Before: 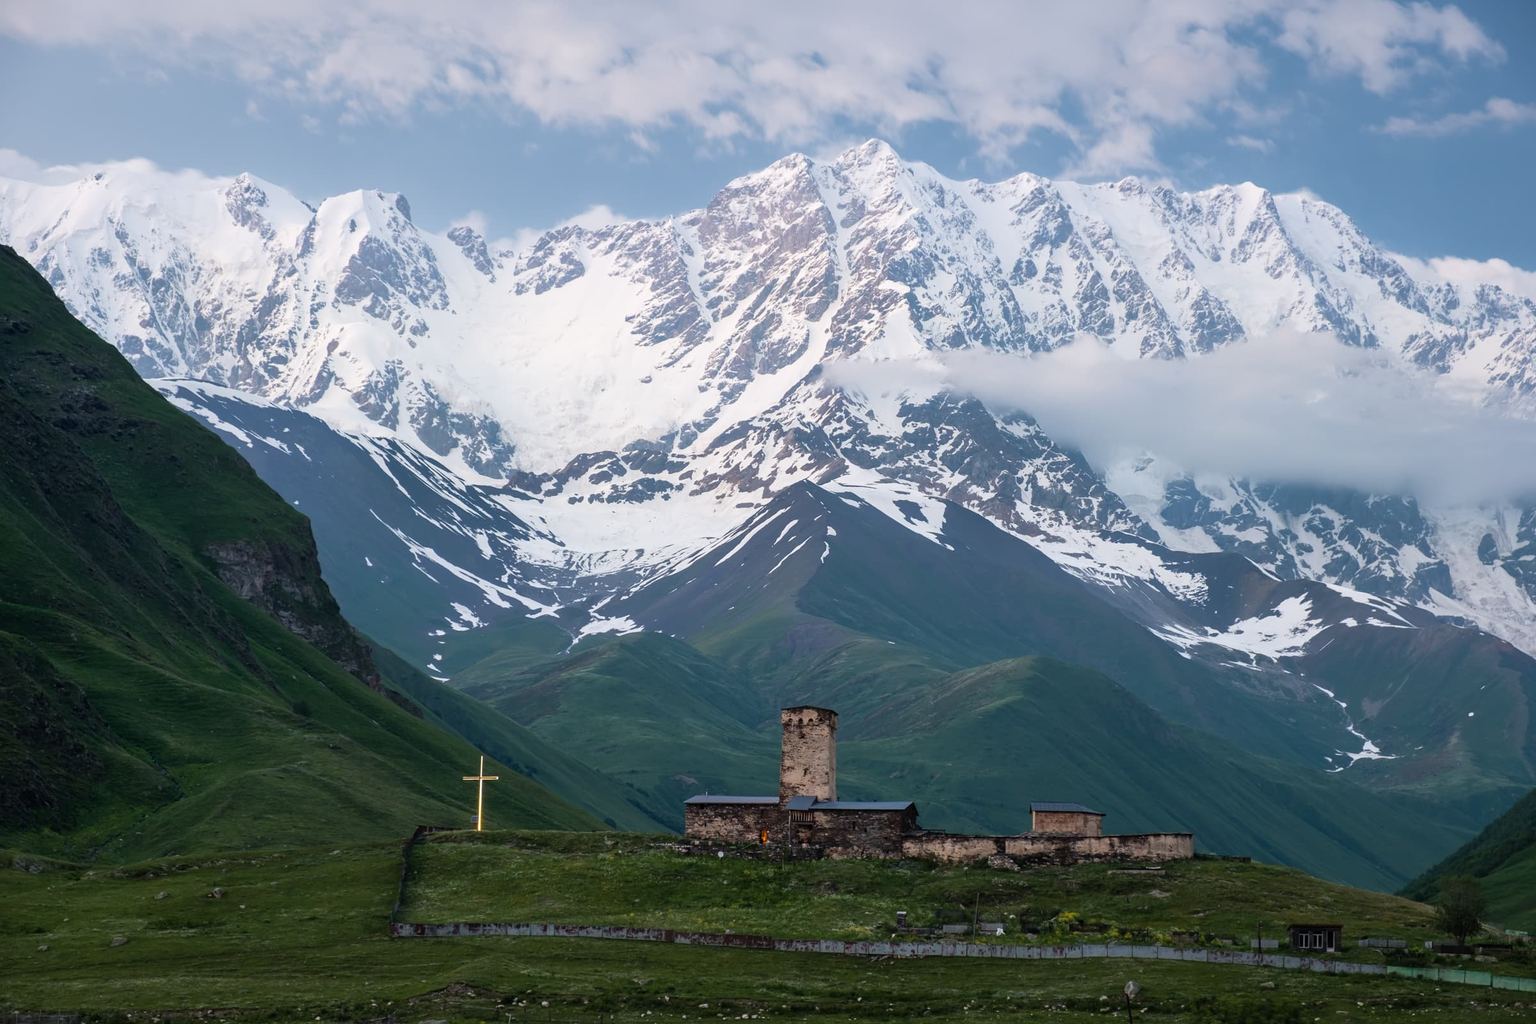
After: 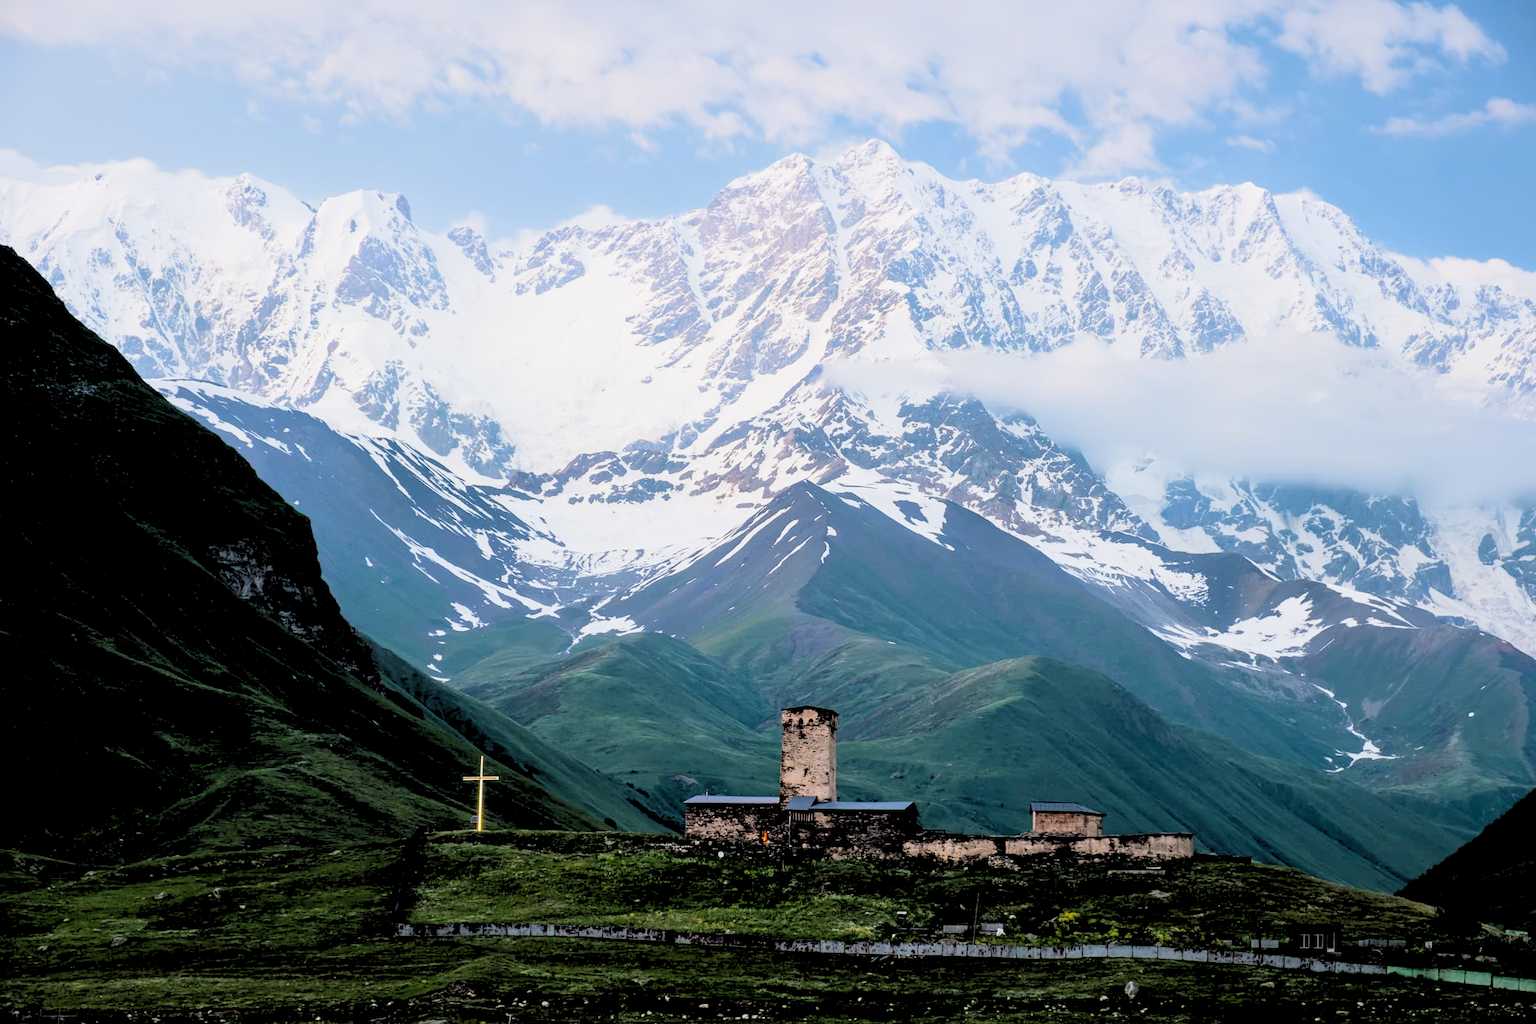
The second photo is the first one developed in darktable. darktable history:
filmic rgb: black relative exposure -5.13 EV, white relative exposure 3.5 EV, threshold 2.99 EV, hardness 3.17, contrast 1.298, highlights saturation mix -49.88%, enable highlight reconstruction true
levels: levels [0.072, 0.414, 0.976]
